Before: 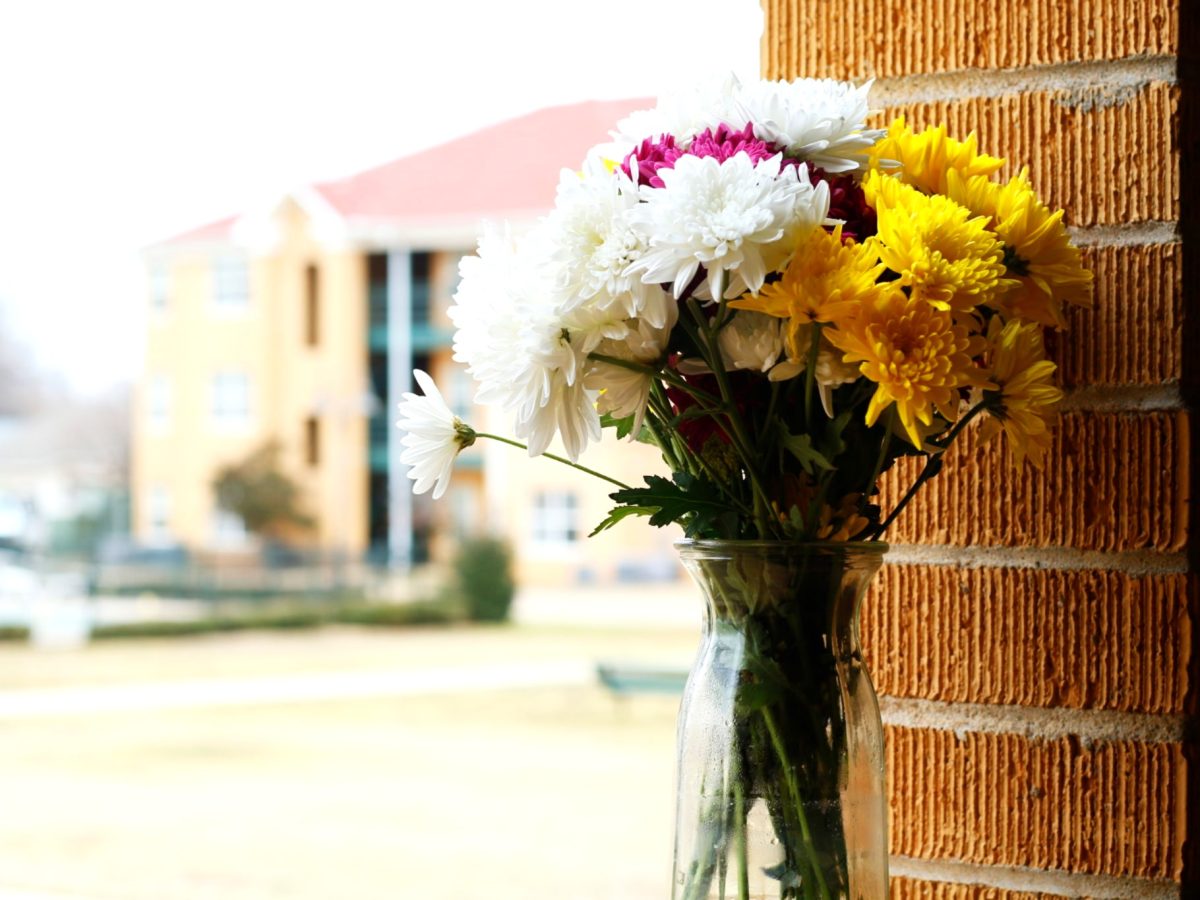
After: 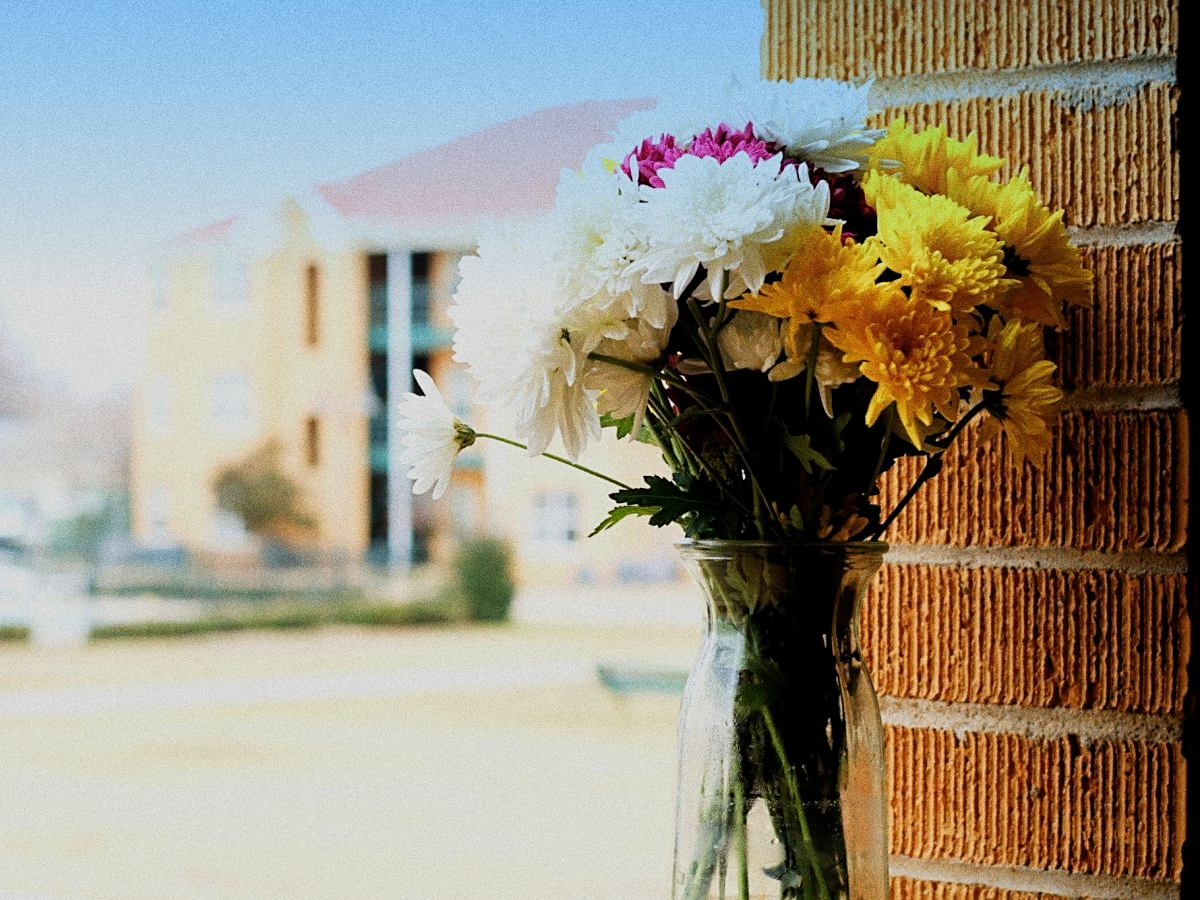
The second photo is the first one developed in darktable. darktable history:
filmic rgb: middle gray luminance 18.42%, black relative exposure -9 EV, white relative exposure 3.75 EV, threshold 6 EV, target black luminance 0%, hardness 4.85, latitude 67.35%, contrast 0.955, highlights saturation mix 20%, shadows ↔ highlights balance 21.36%, add noise in highlights 0, preserve chrominance luminance Y, color science v3 (2019), use custom middle-gray values true, iterations of high-quality reconstruction 0, contrast in highlights soft, enable highlight reconstruction true
exposure: compensate highlight preservation false
grain: coarseness 0.09 ISO, strength 40%
sharpen: amount 0.478
graduated density: density 2.02 EV, hardness 44%, rotation 0.374°, offset 8.21, hue 208.8°, saturation 97%
